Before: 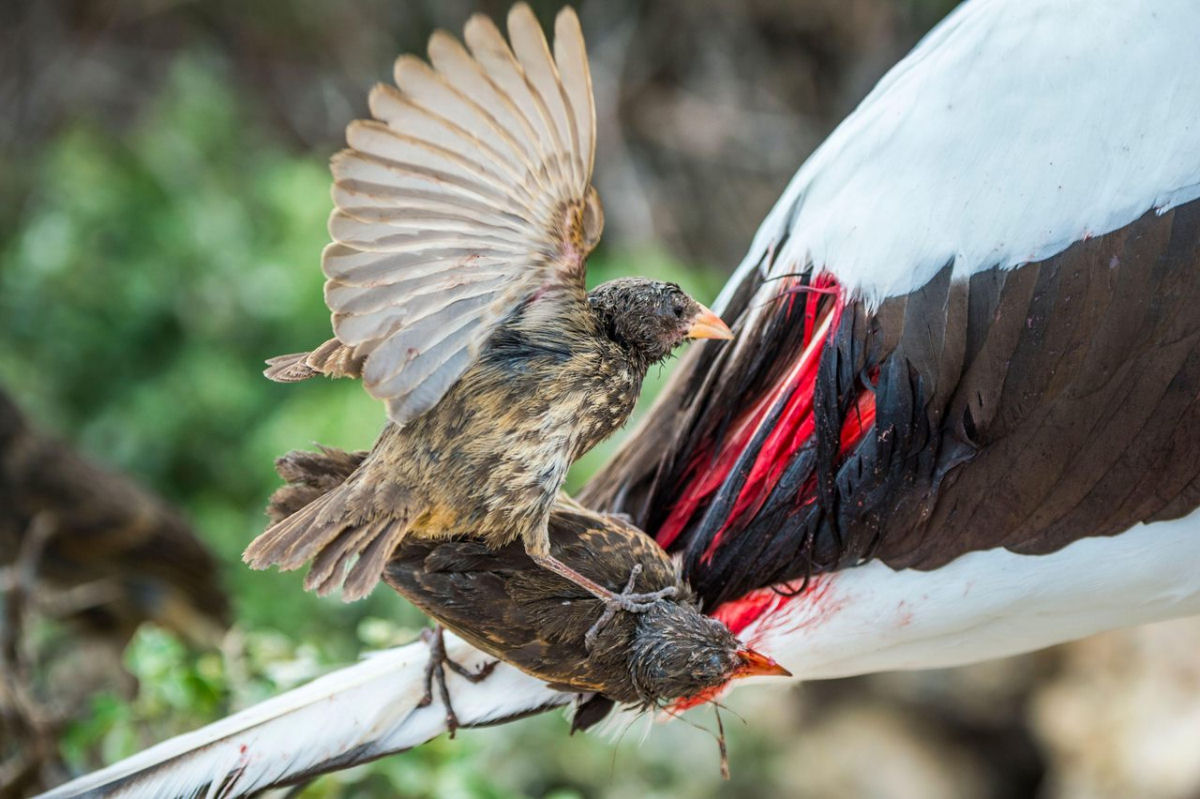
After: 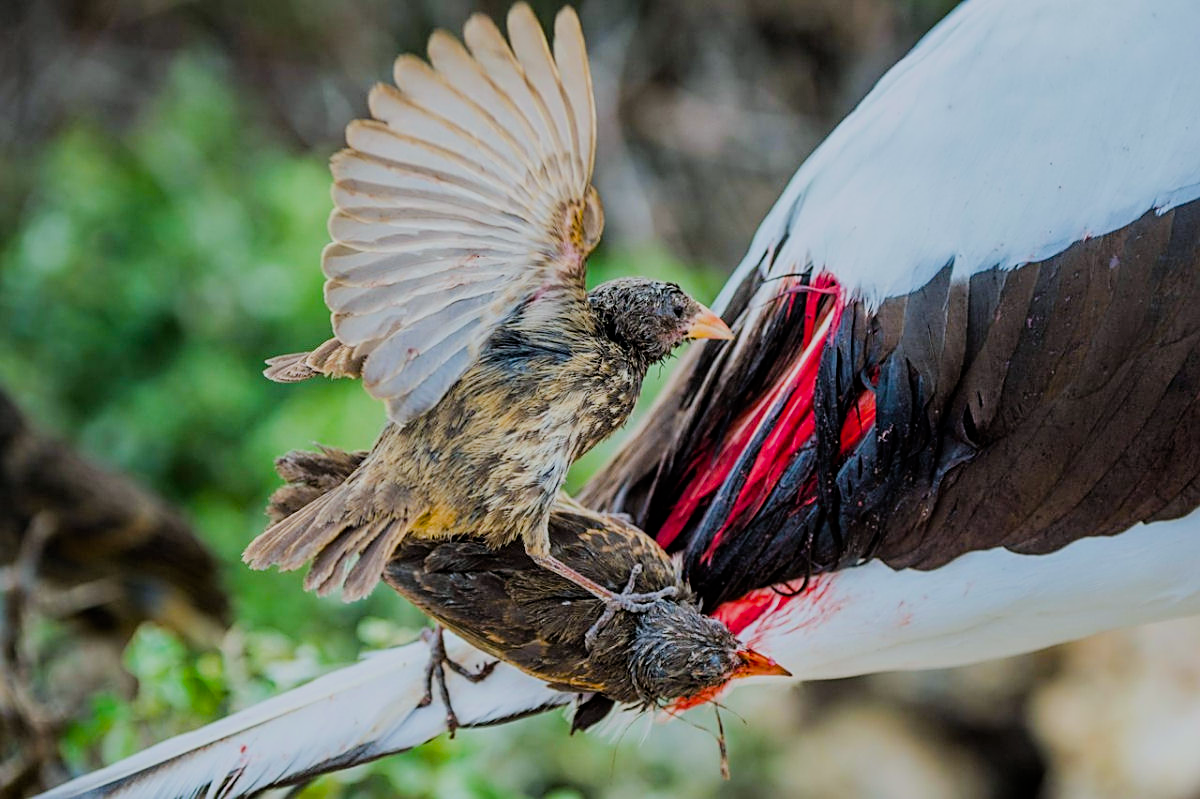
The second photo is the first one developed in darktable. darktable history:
white balance: red 0.976, blue 1.04
sharpen: on, module defaults
filmic rgb: black relative exposure -7.15 EV, white relative exposure 5.36 EV, hardness 3.02
color balance rgb: linear chroma grading › global chroma 33.4%
